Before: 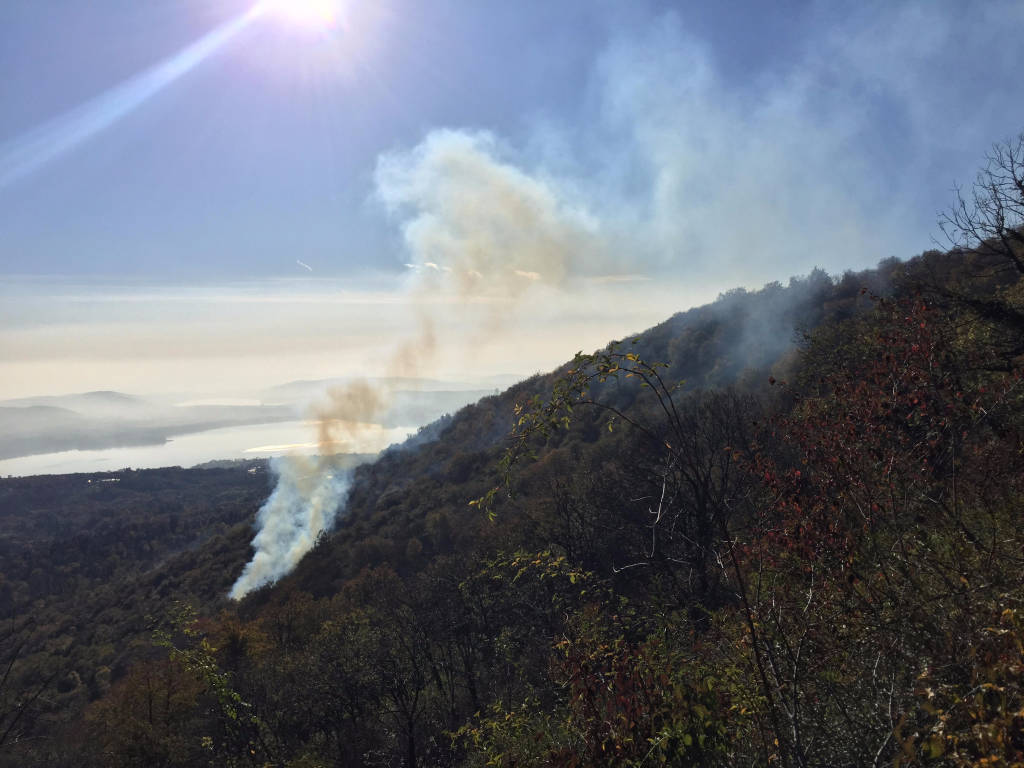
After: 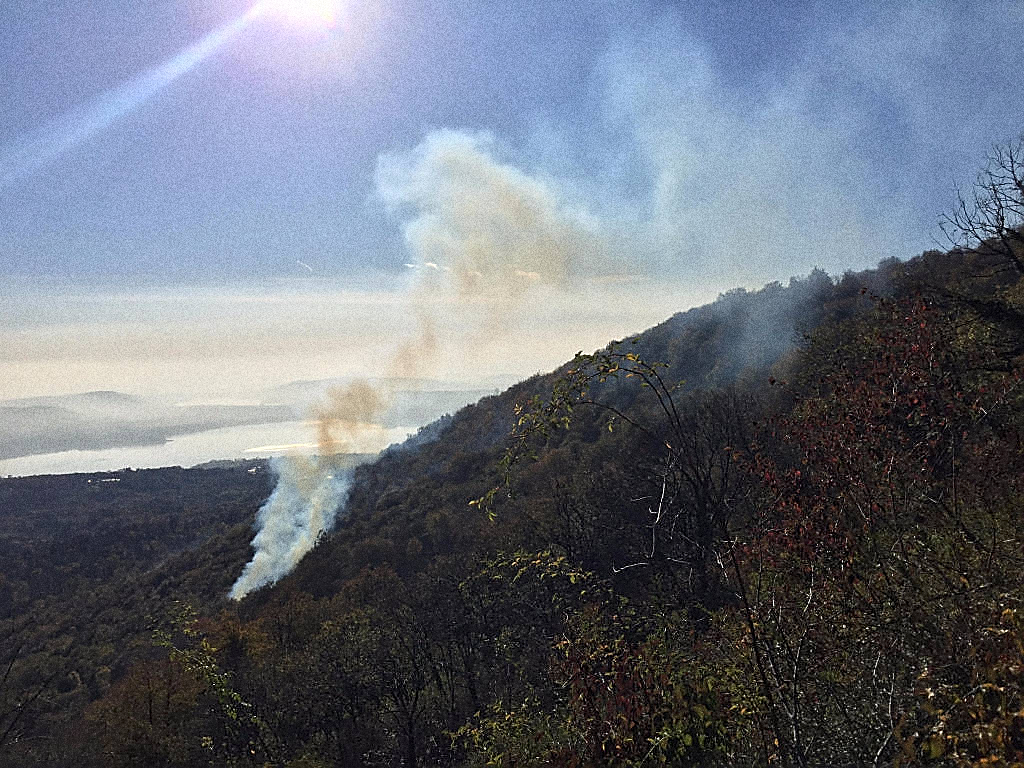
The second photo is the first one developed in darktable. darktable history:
grain: coarseness 14.49 ISO, strength 48.04%, mid-tones bias 35%
sharpen: radius 1.4, amount 1.25, threshold 0.7
